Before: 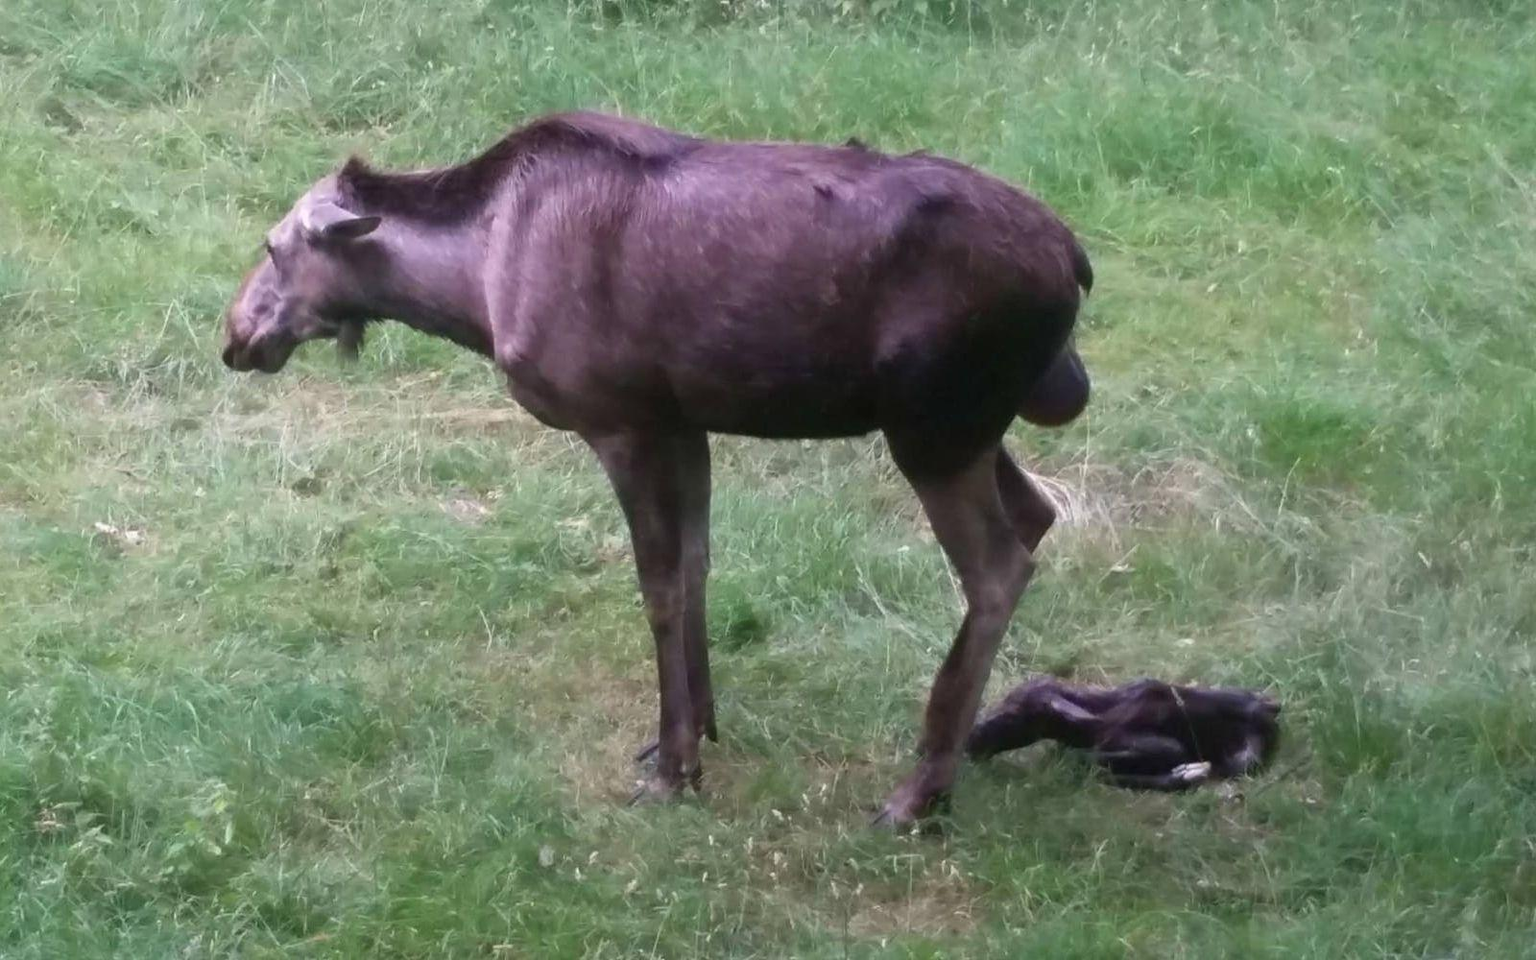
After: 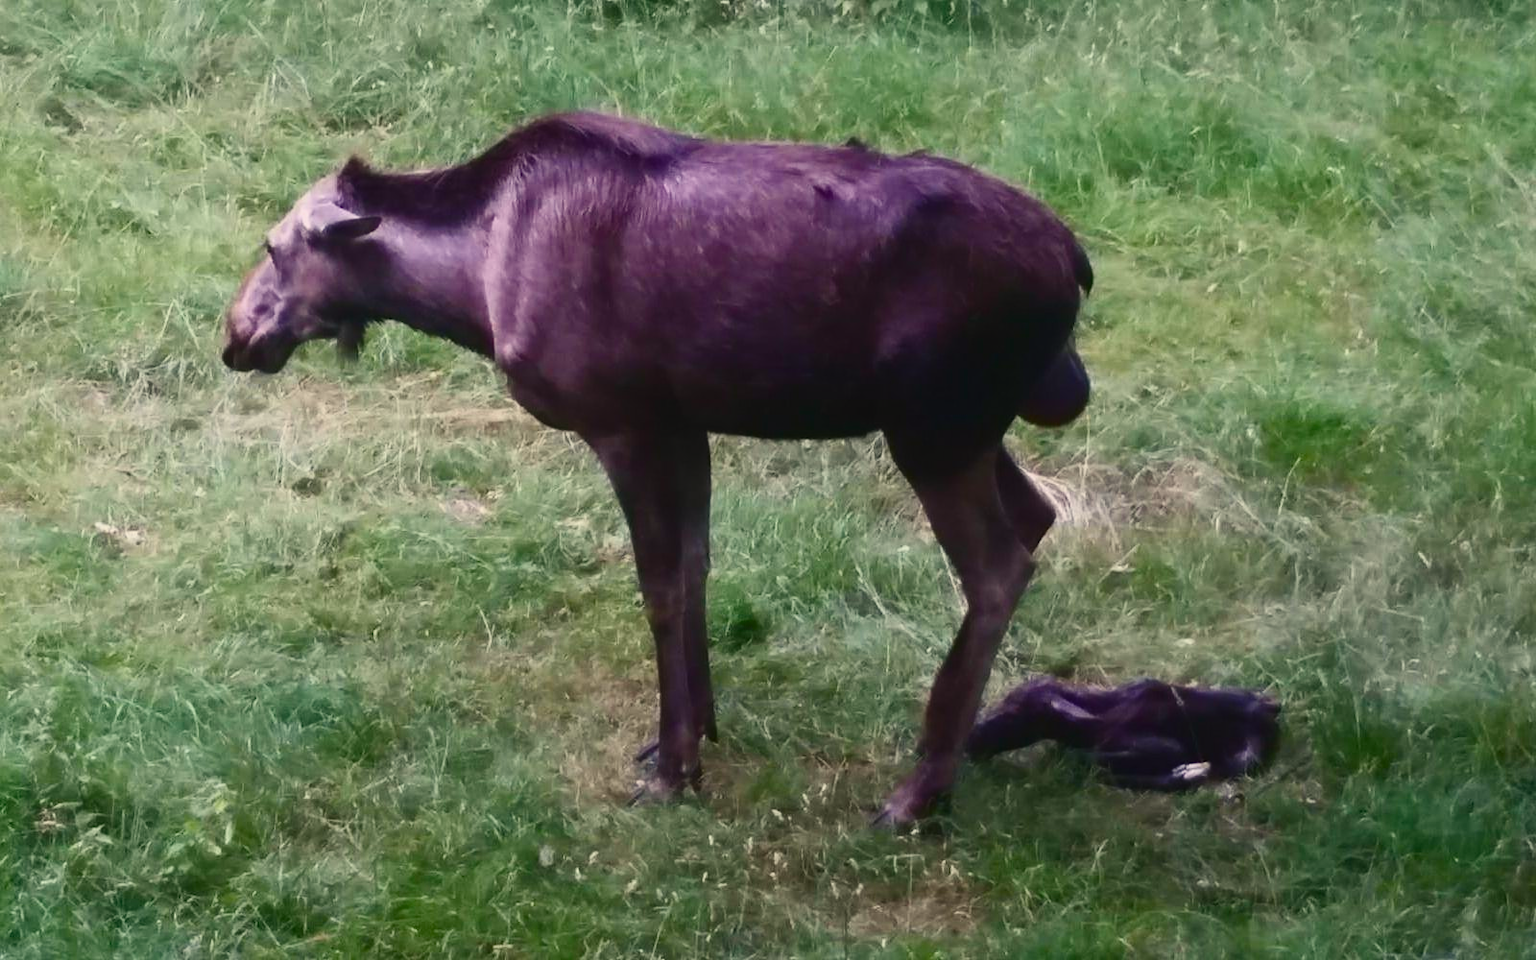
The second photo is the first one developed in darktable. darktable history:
color balance rgb: shadows lift › chroma 3%, shadows lift › hue 280.8°, power › hue 330°, highlights gain › chroma 3%, highlights gain › hue 75.6°, global offset › luminance 0.7%, perceptual saturation grading › global saturation 20%, perceptual saturation grading › highlights -25%, perceptual saturation grading › shadows 50%, global vibrance 20.33%
contrast brightness saturation: contrast 0.28
exposure: exposure -0.492 EV, compensate highlight preservation false
